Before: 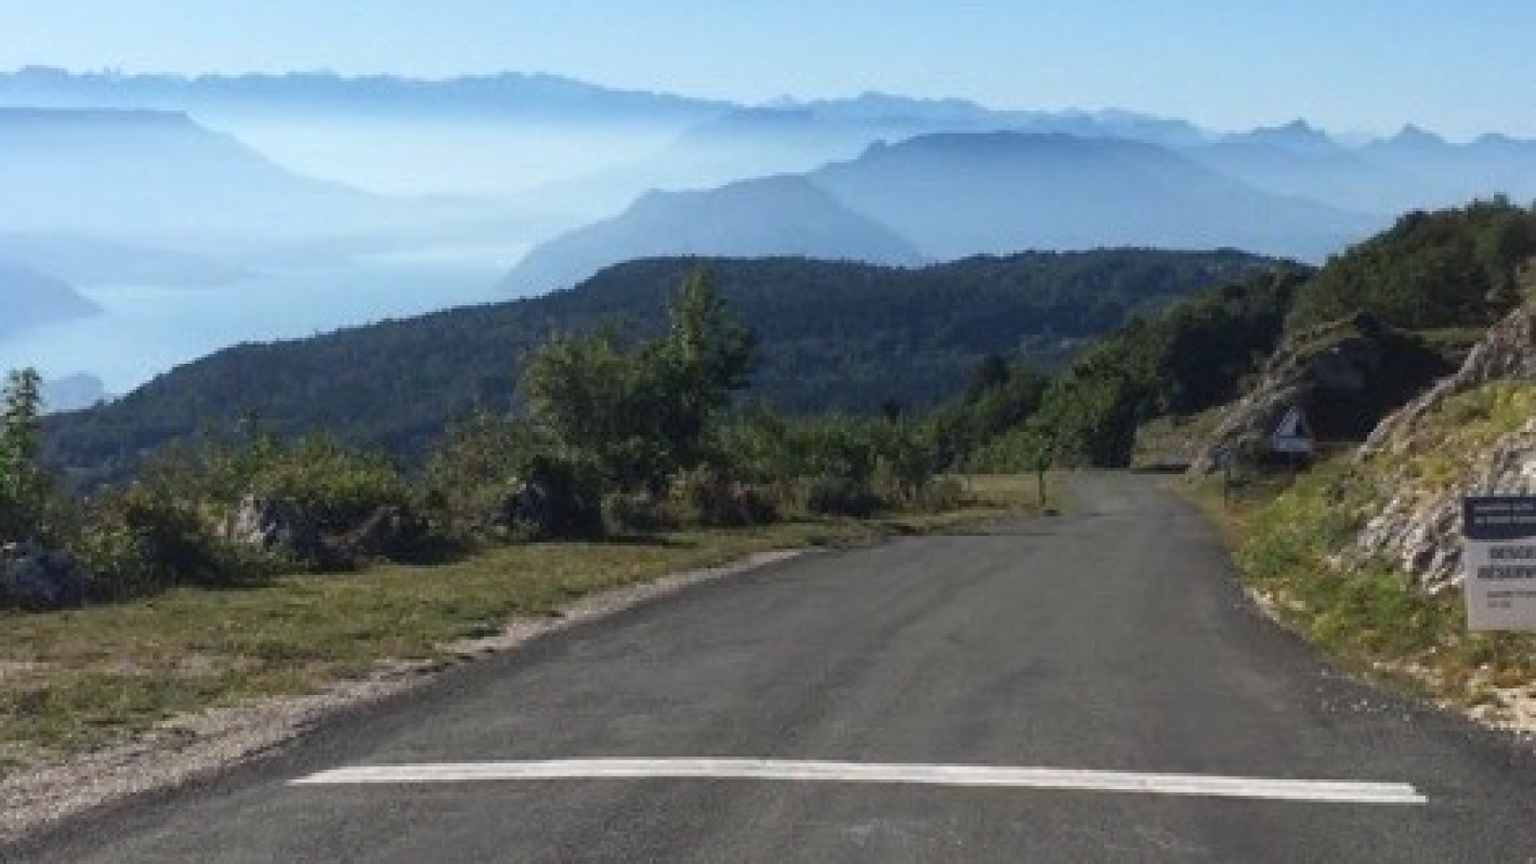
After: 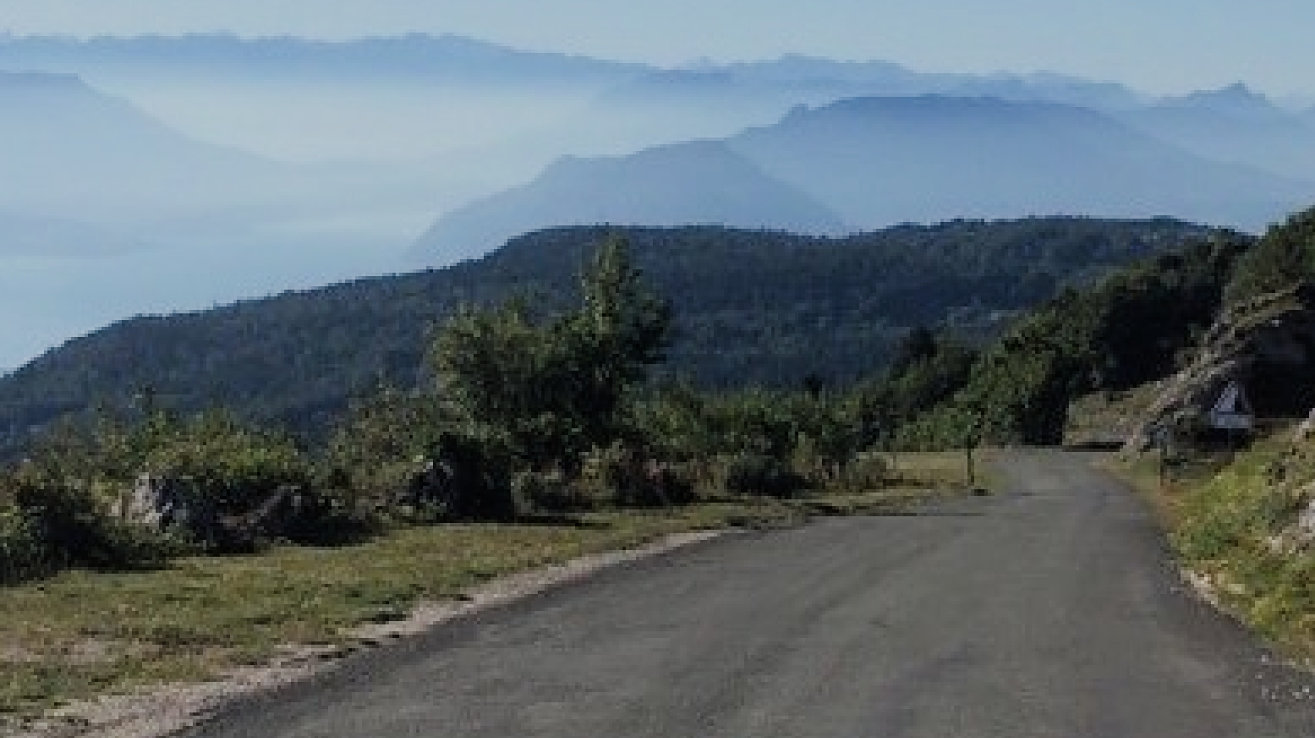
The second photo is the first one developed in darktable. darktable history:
exposure: compensate highlight preservation false
filmic rgb: black relative exposure -7.21 EV, white relative exposure 5.37 EV, threshold 3.03 EV, hardness 3.03, enable highlight reconstruction true
crop and rotate: left 7.244%, top 4.69%, right 10.569%, bottom 13.247%
sharpen: on, module defaults
